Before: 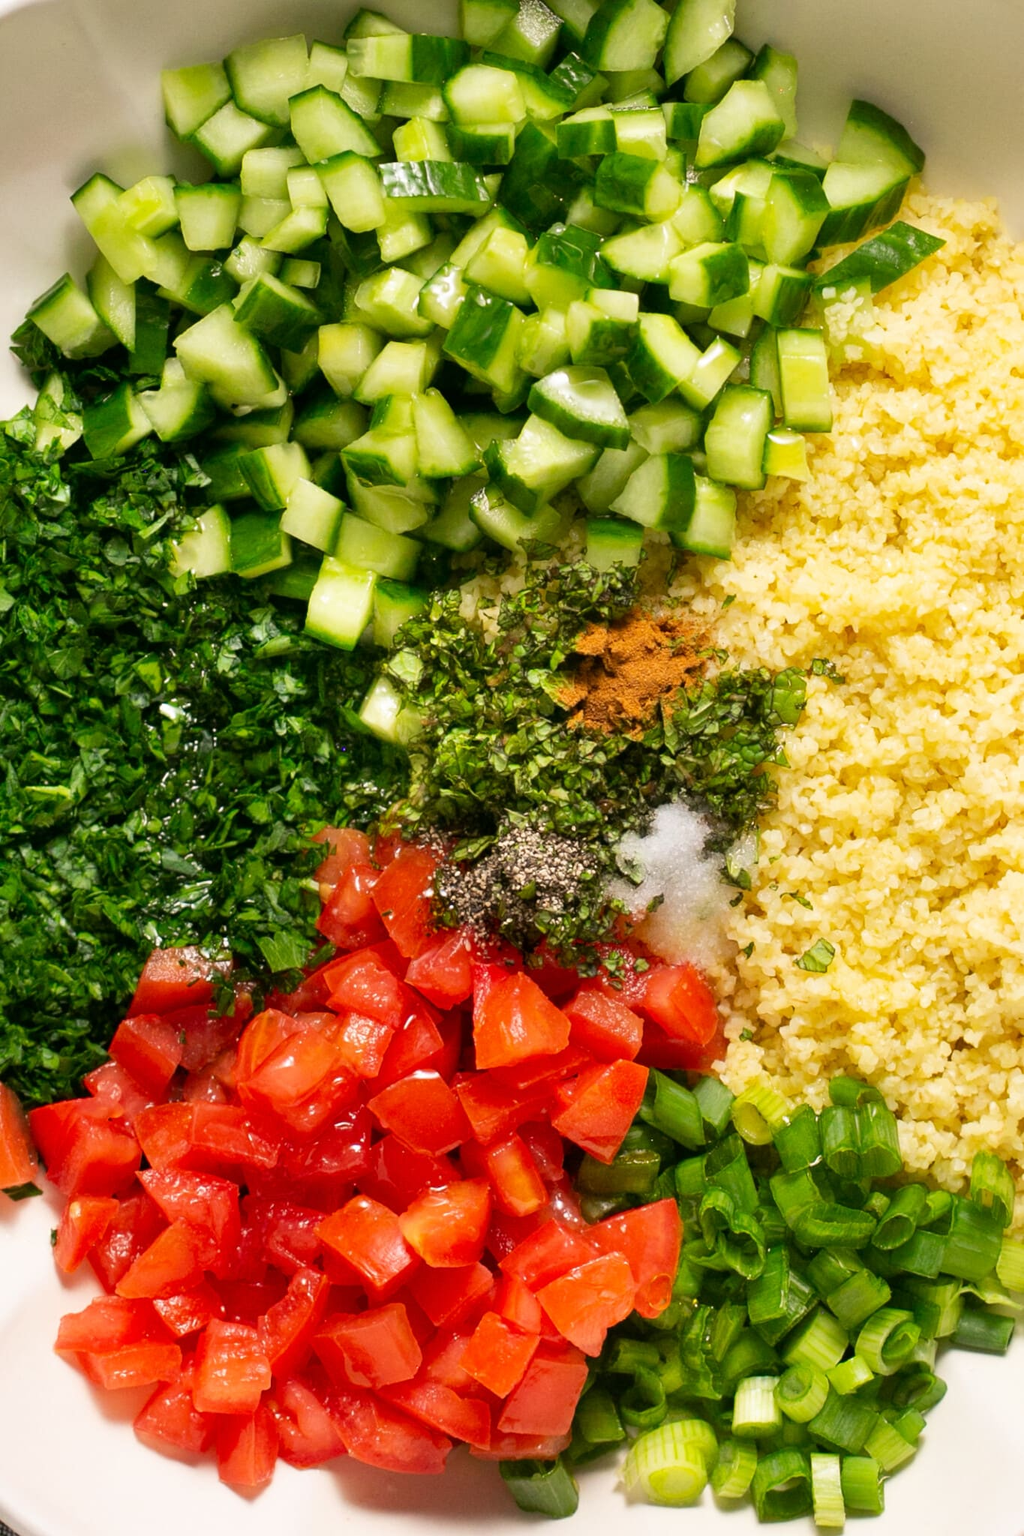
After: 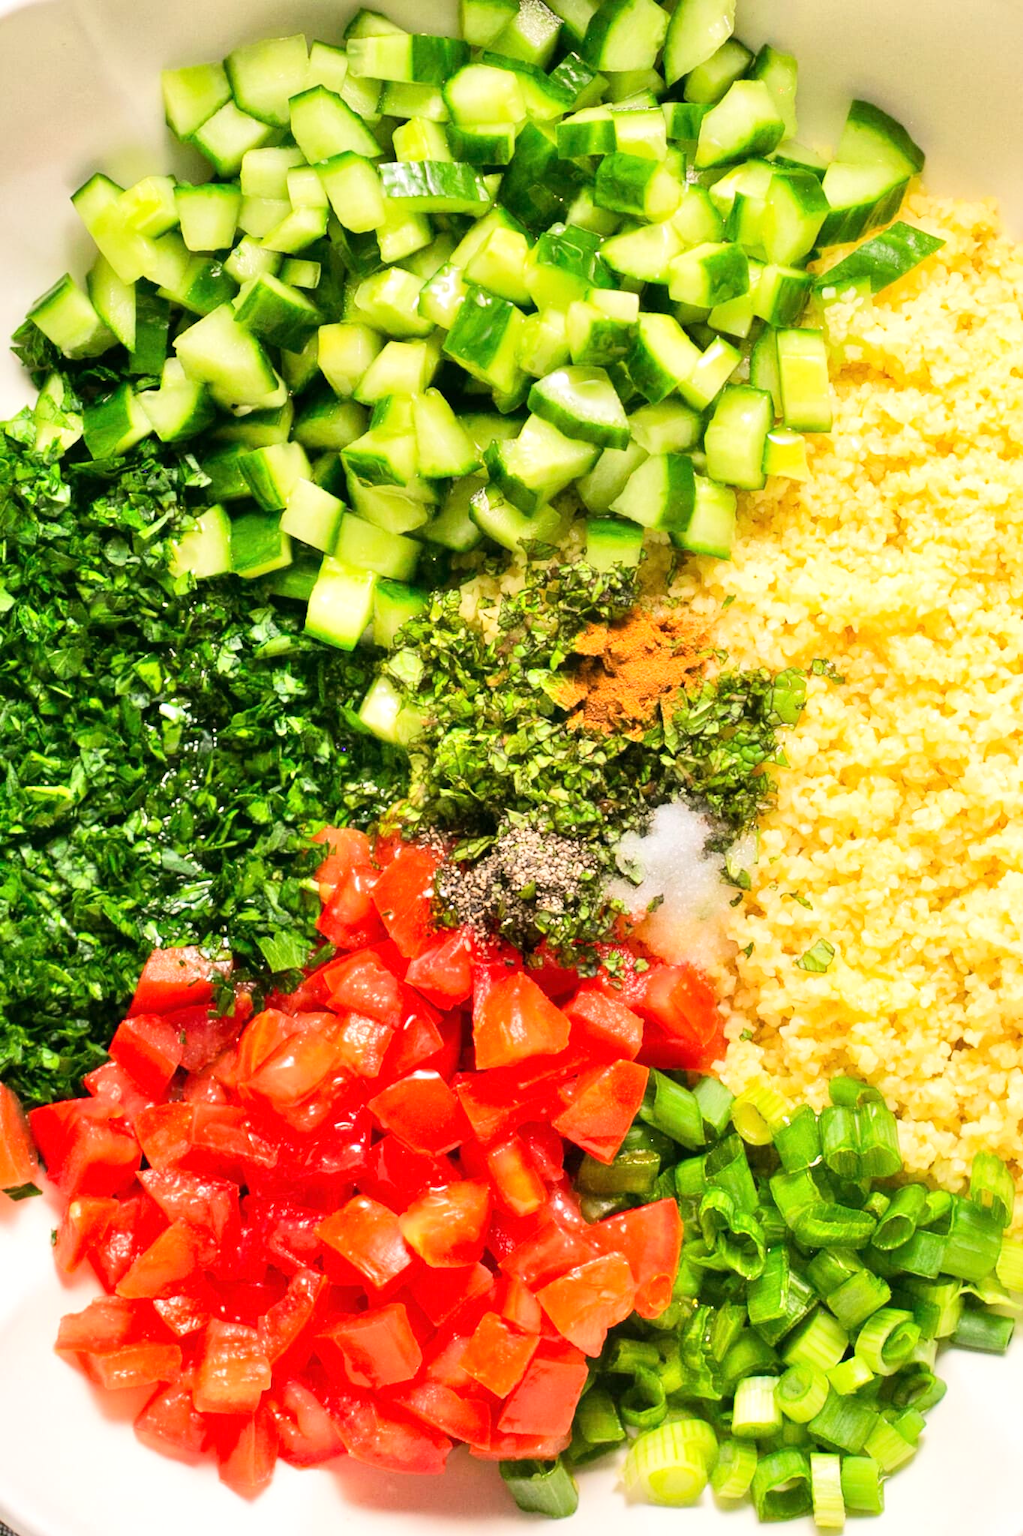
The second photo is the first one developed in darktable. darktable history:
tone equalizer: -7 EV 0.145 EV, -6 EV 0.629 EV, -5 EV 1.15 EV, -4 EV 1.37 EV, -3 EV 1.16 EV, -2 EV 0.6 EV, -1 EV 0.165 EV, edges refinement/feathering 500, mask exposure compensation -1.57 EV, preserve details guided filter
